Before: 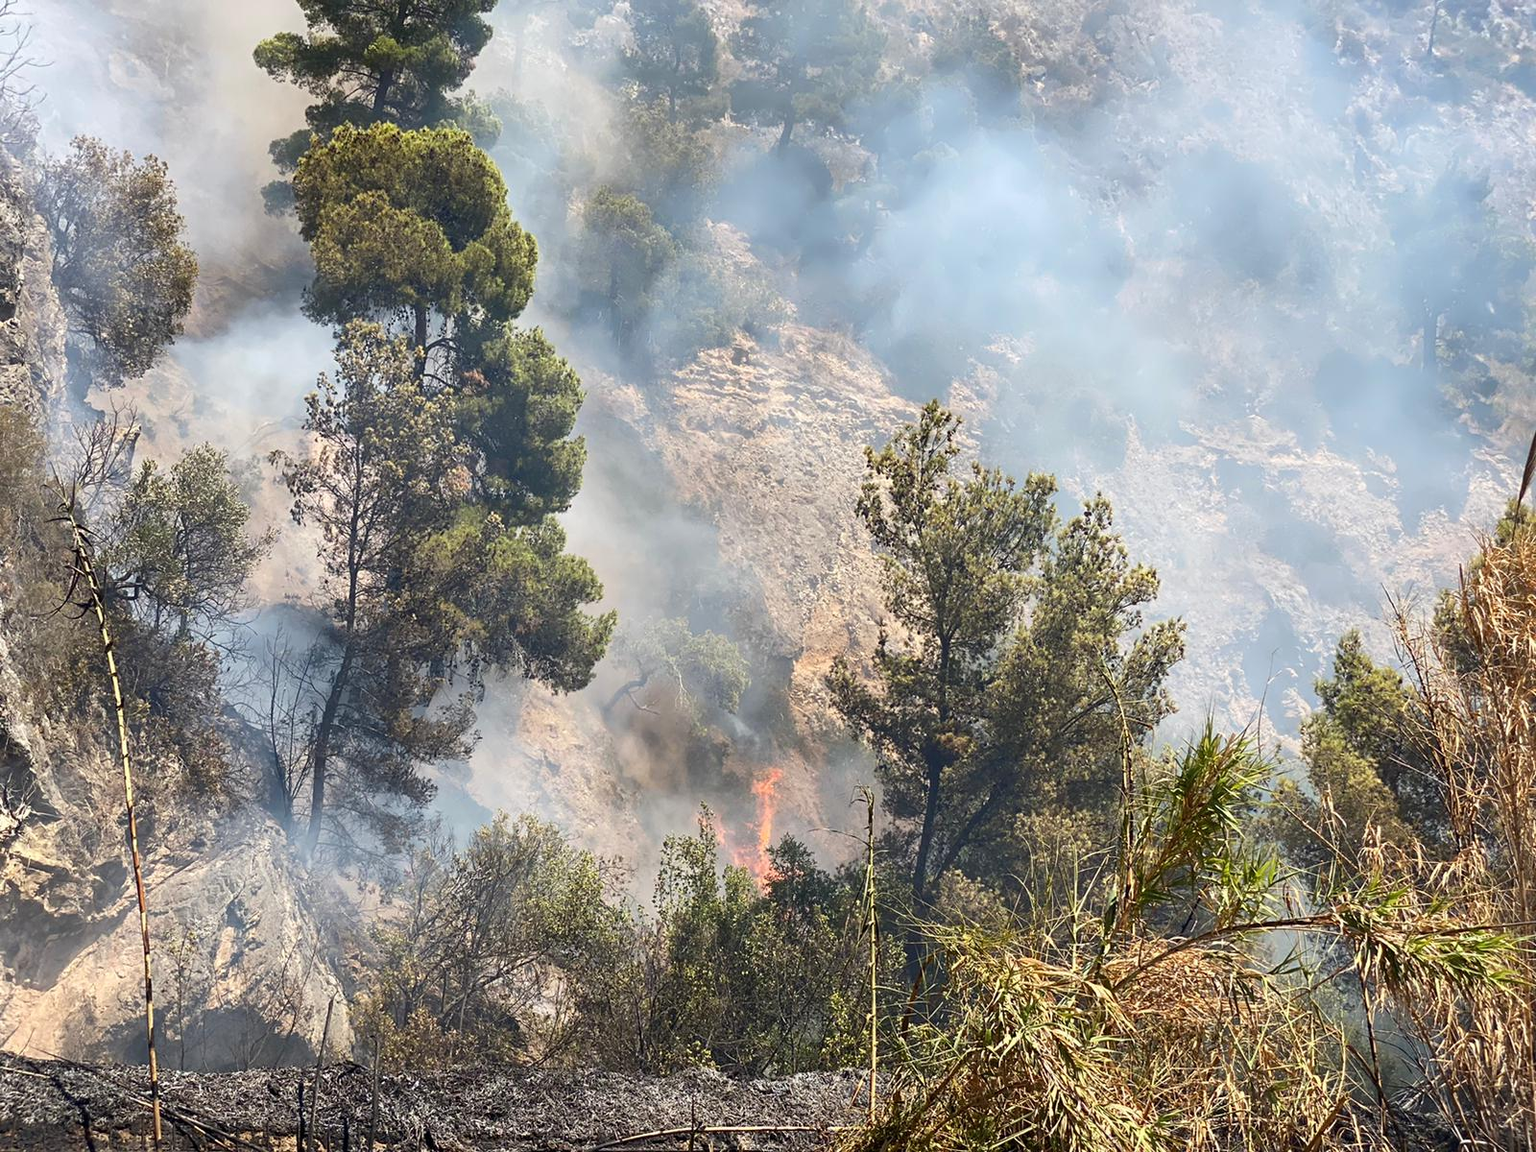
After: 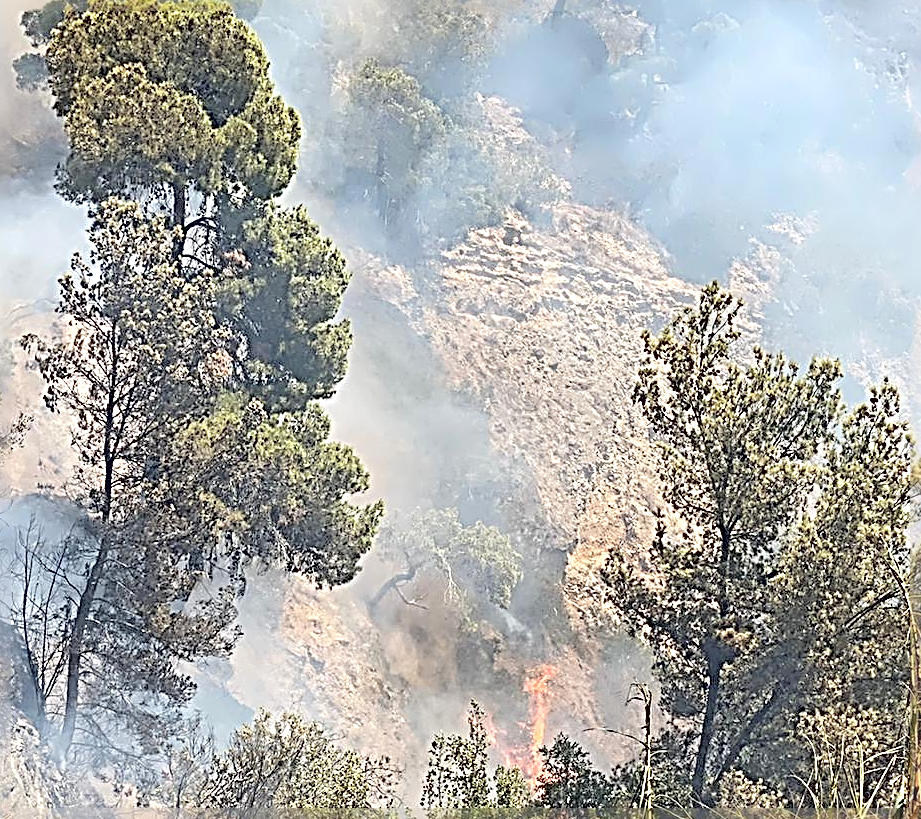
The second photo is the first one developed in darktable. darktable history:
contrast brightness saturation: brightness 0.287
crop: left 16.195%, top 11.321%, right 26.188%, bottom 20.407%
sharpen: radius 4.01, amount 1.983
